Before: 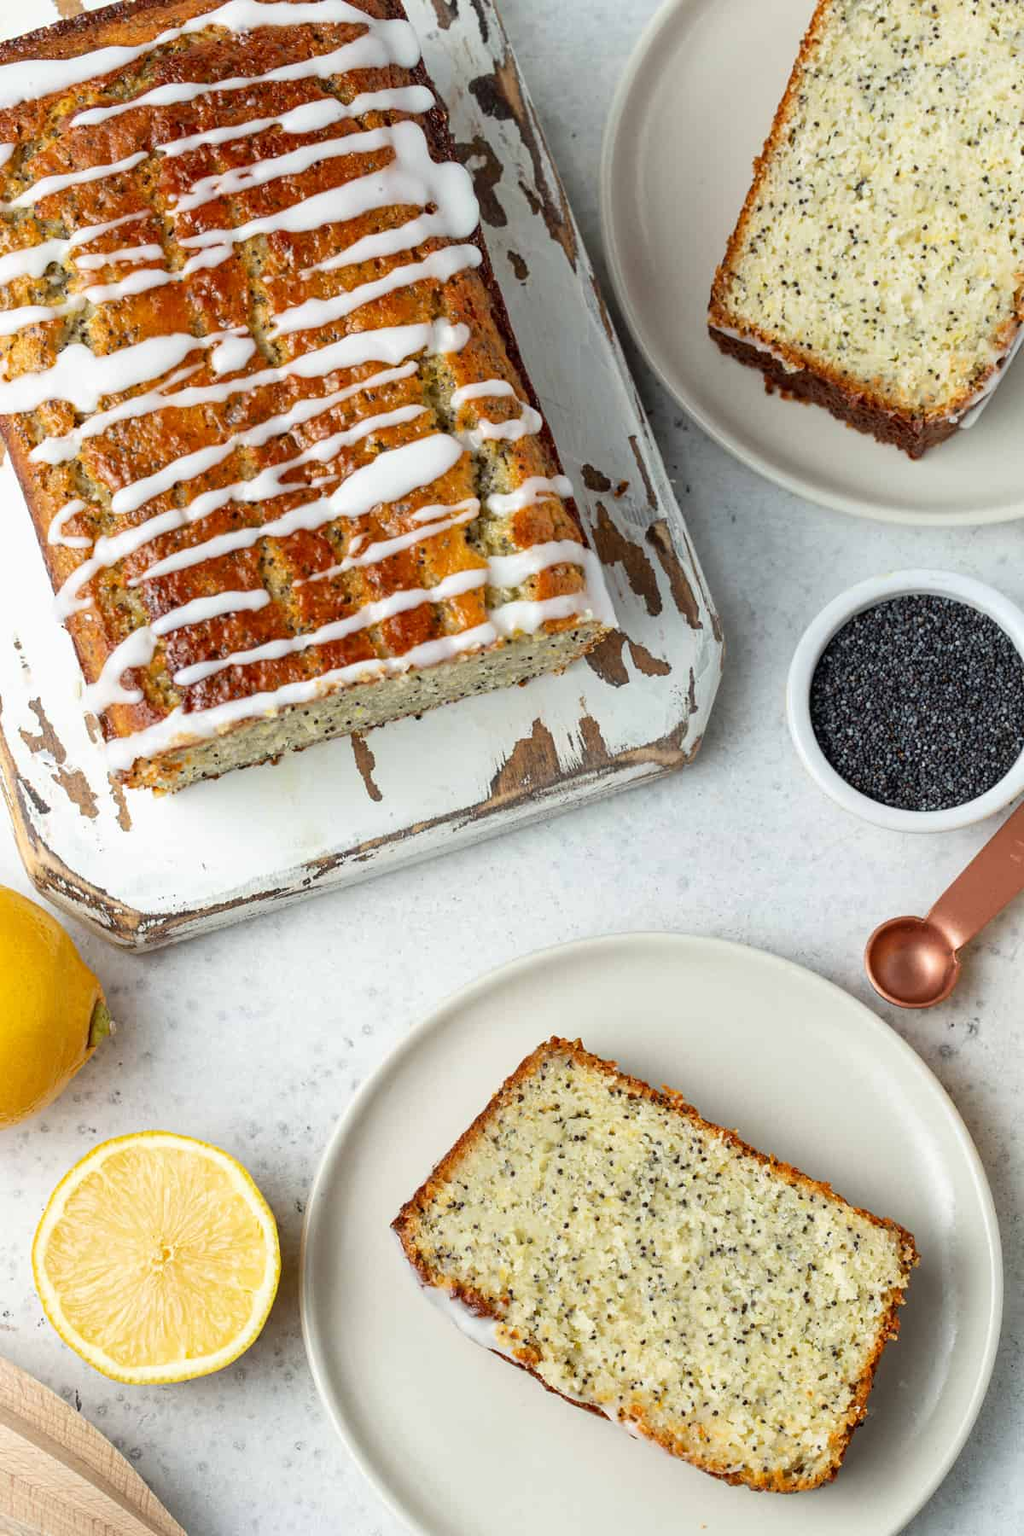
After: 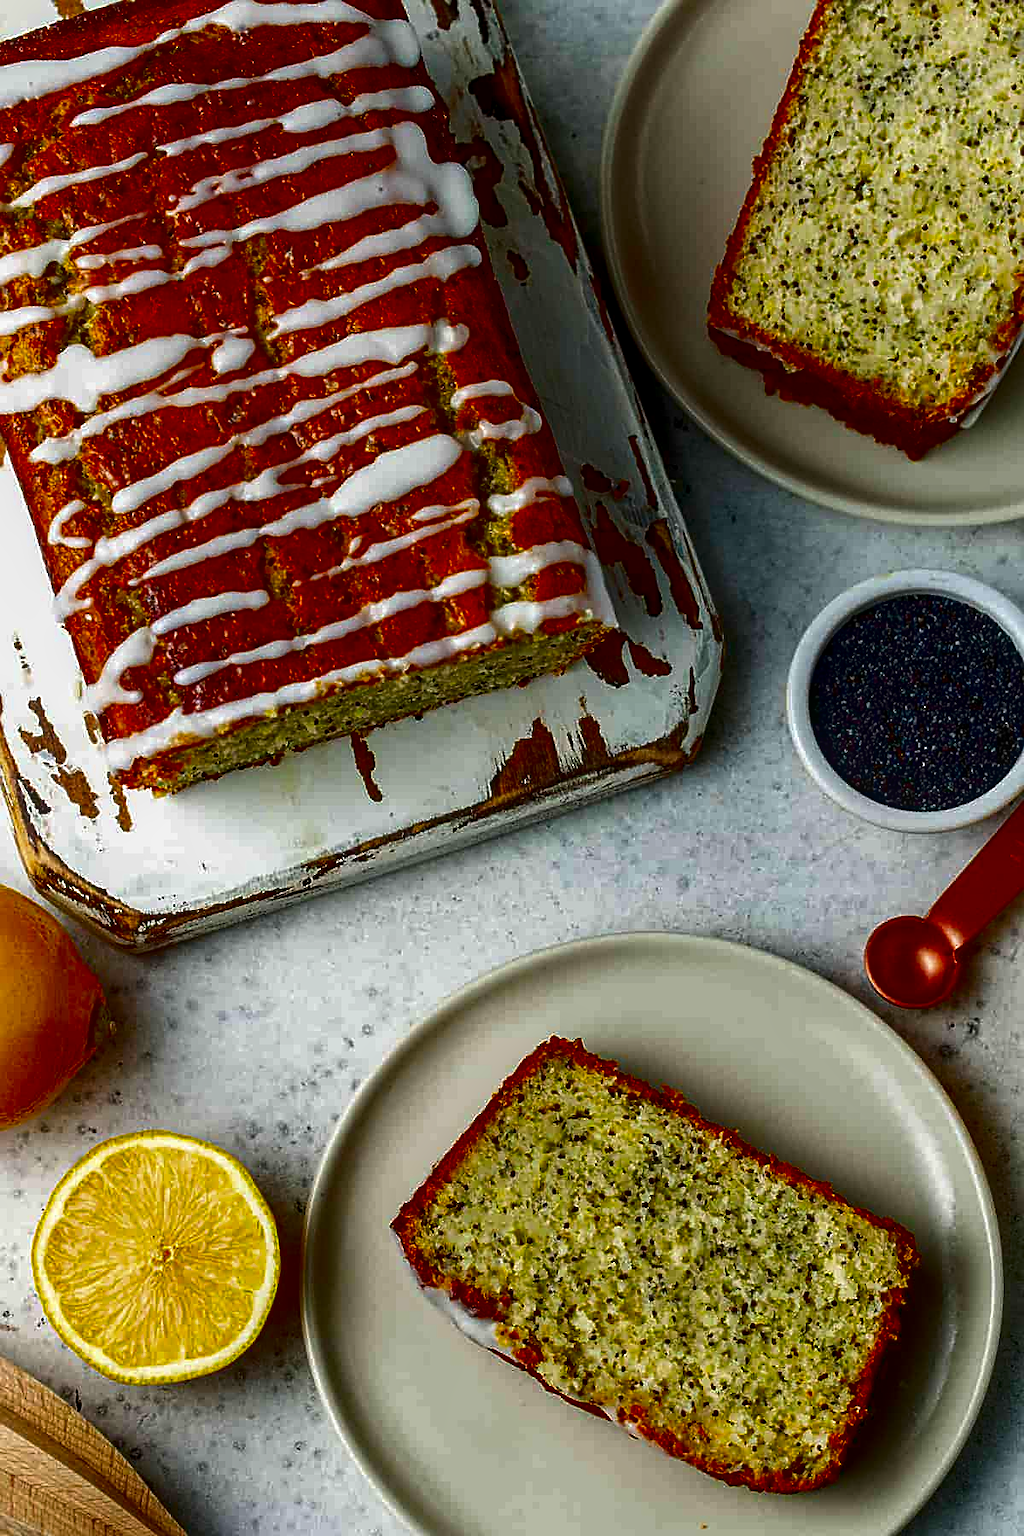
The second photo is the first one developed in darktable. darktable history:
local contrast: on, module defaults
contrast brightness saturation: brightness -1, saturation 1
sharpen: on, module defaults
